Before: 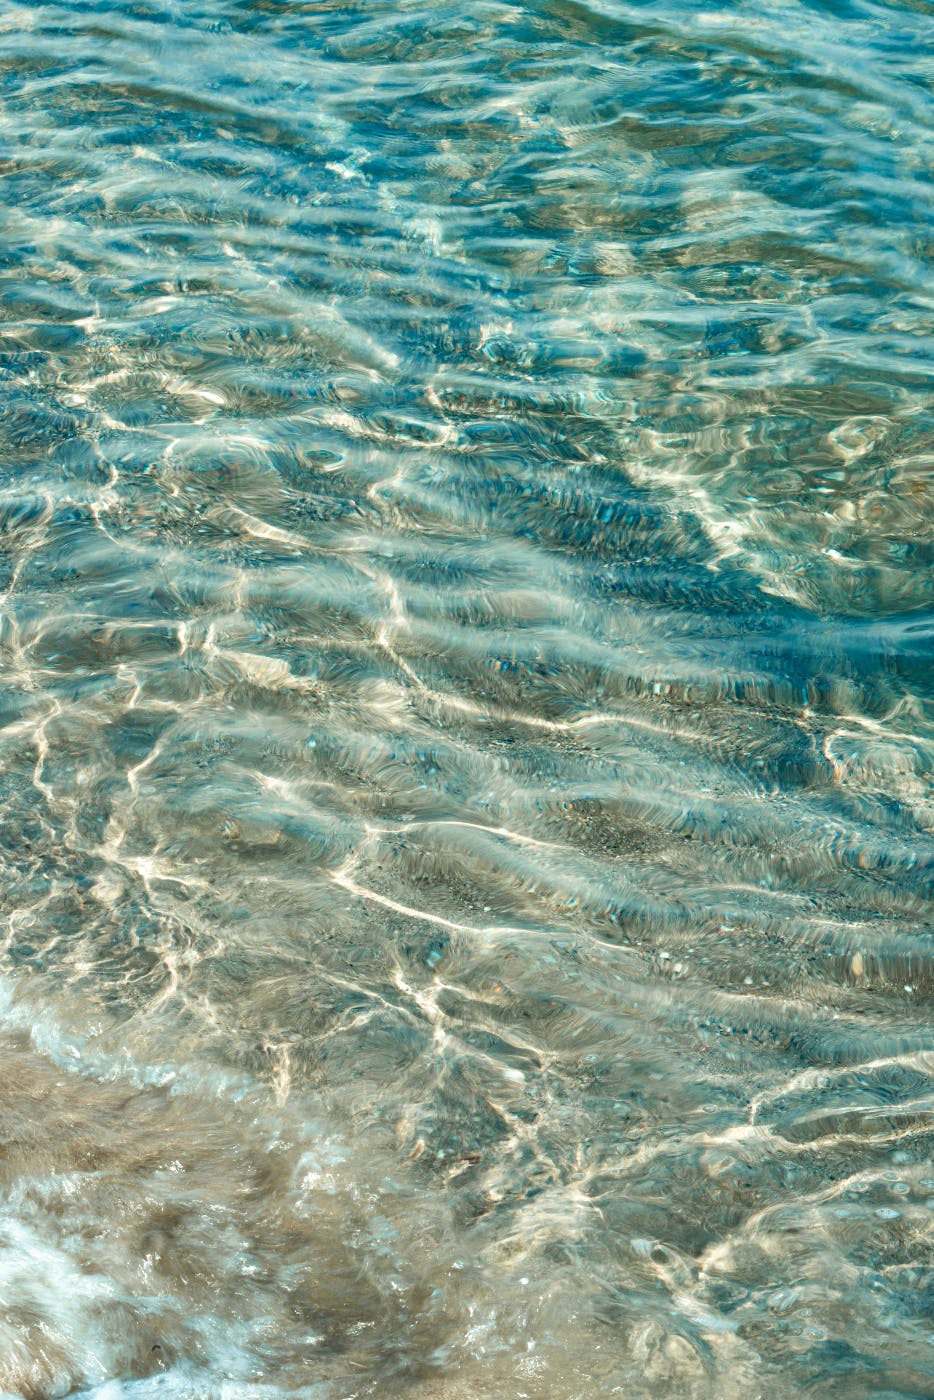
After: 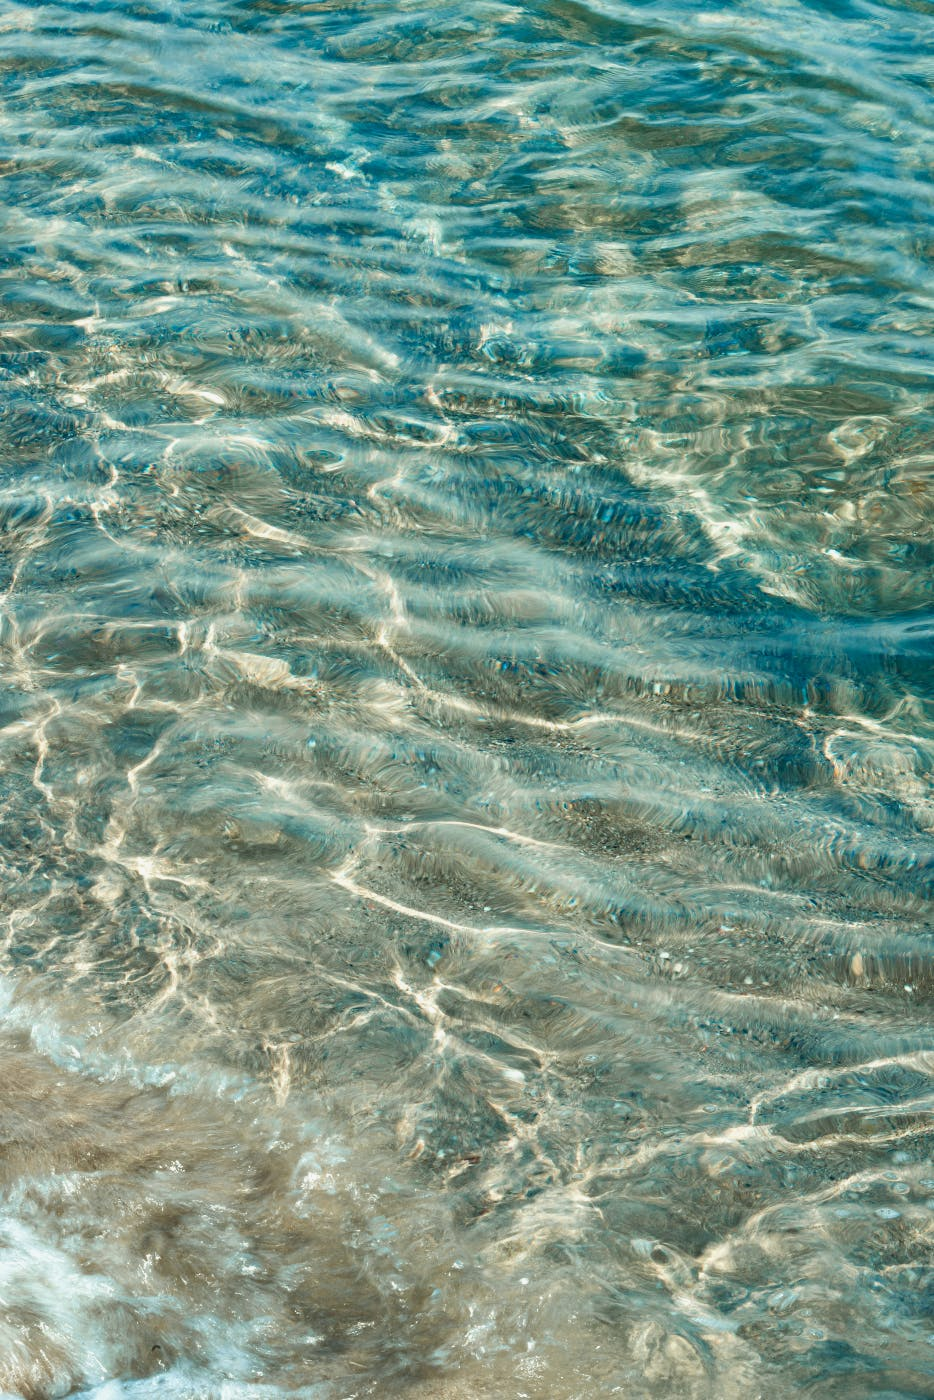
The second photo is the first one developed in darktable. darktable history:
exposure: exposure -0.109 EV, compensate highlight preservation false
